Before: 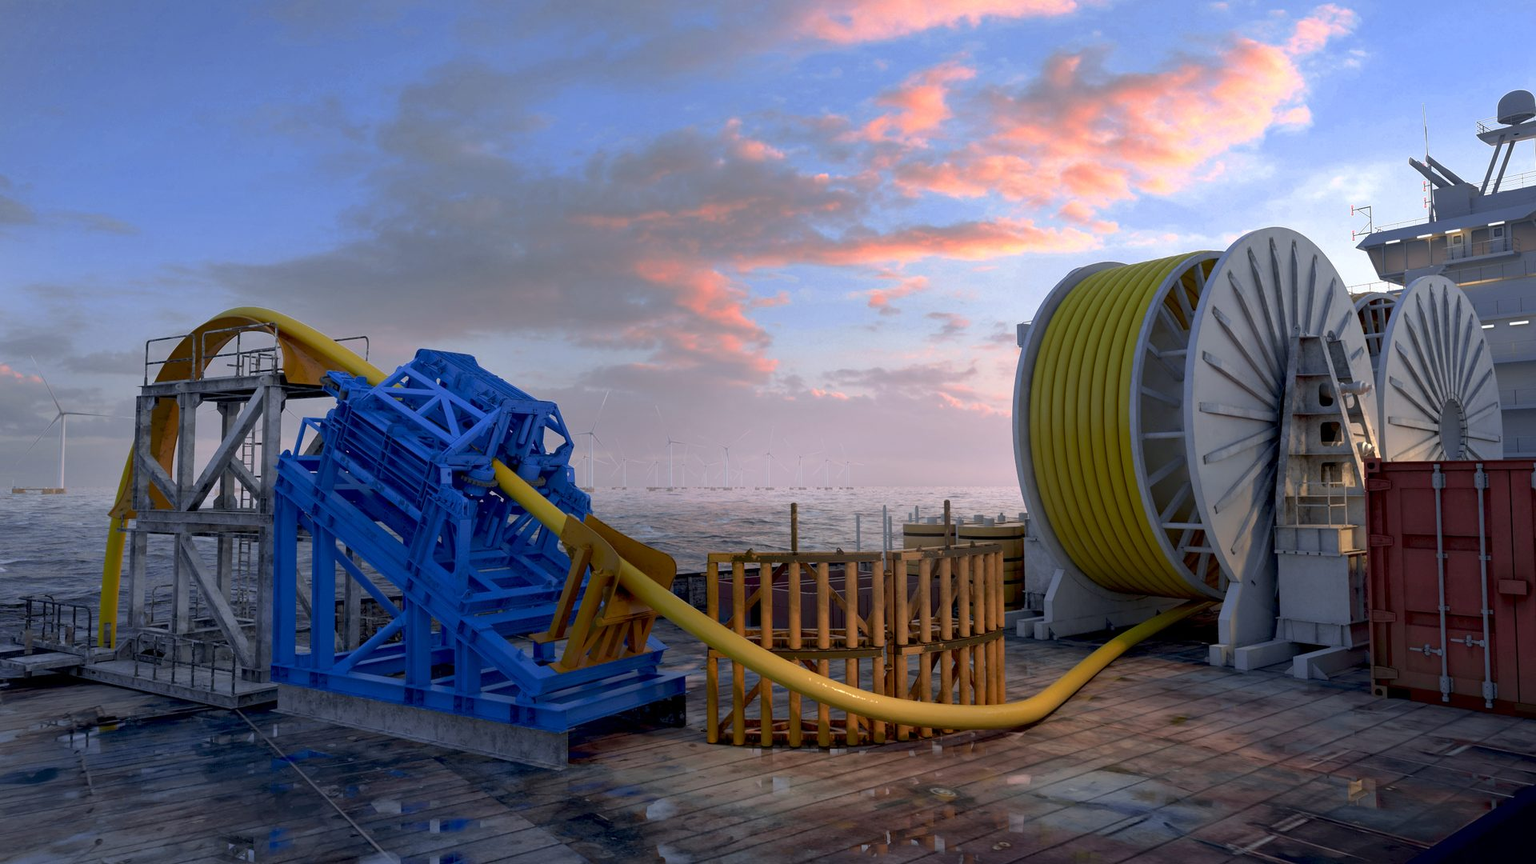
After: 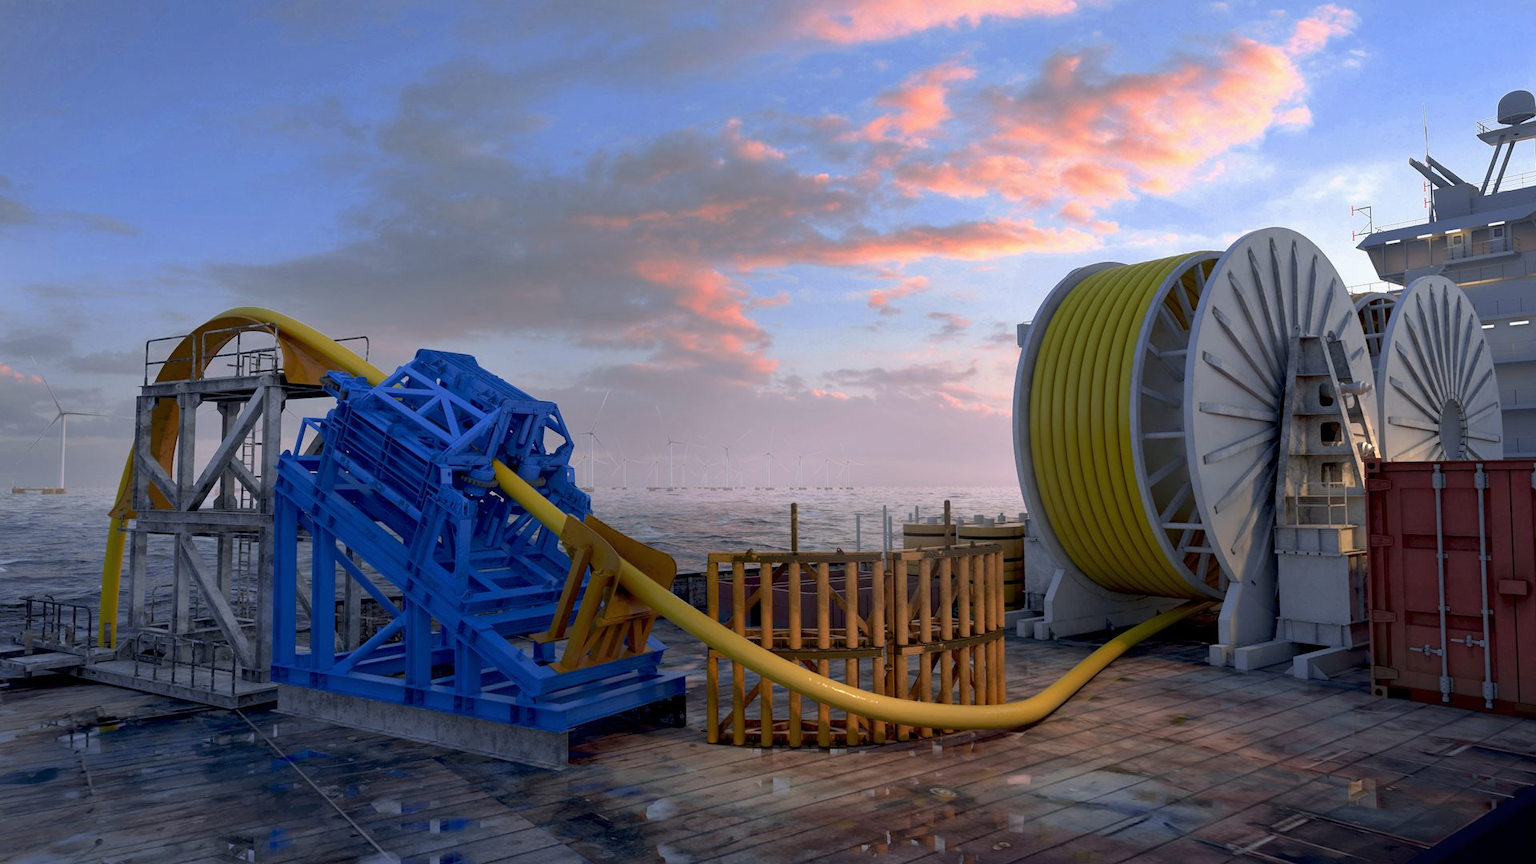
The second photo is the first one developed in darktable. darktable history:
color balance rgb: linear chroma grading › global chroma -0.67%, saturation formula JzAzBz (2021)
tone equalizer: -7 EV 0.18 EV, -6 EV 0.12 EV, -5 EV 0.08 EV, -4 EV 0.04 EV, -2 EV -0.02 EV, -1 EV -0.04 EV, +0 EV -0.06 EV, luminance estimator HSV value / RGB max
